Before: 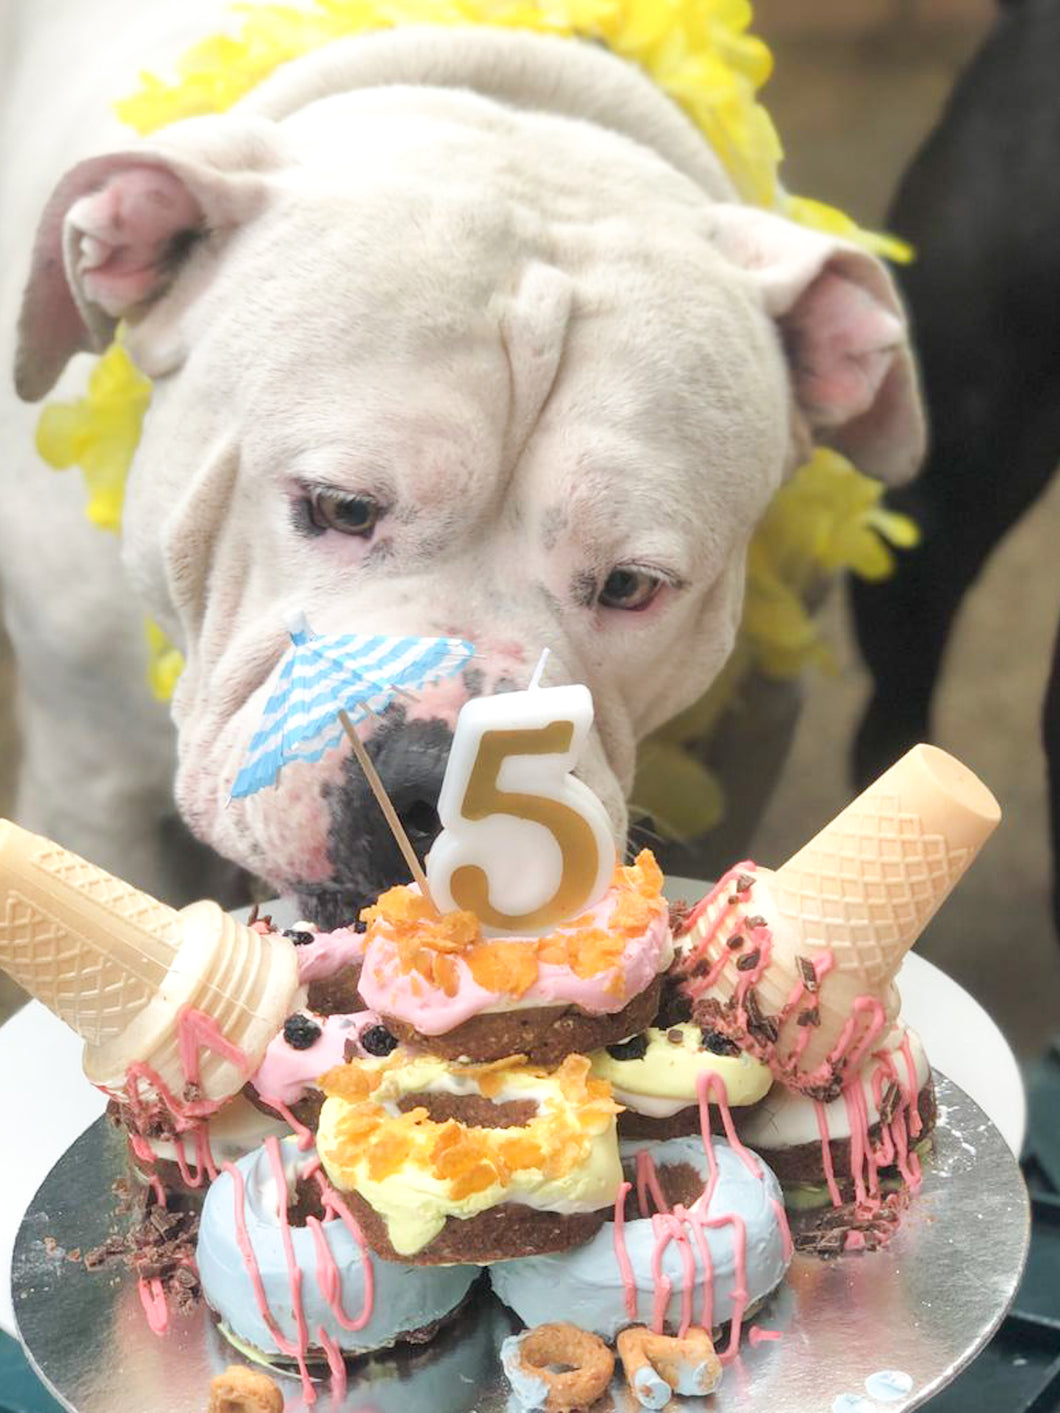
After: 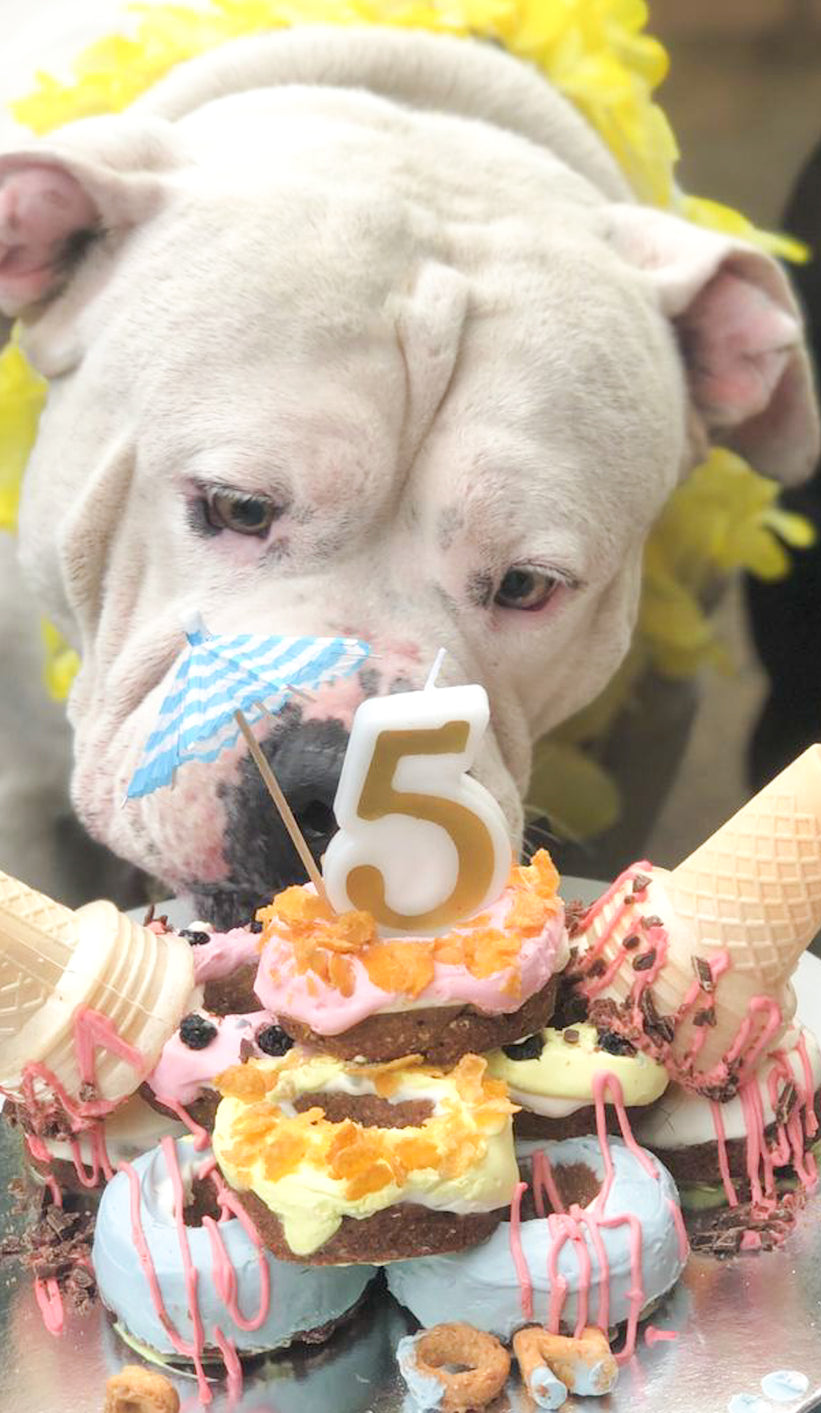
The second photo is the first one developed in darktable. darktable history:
crop: left 9.88%, right 12.664%
